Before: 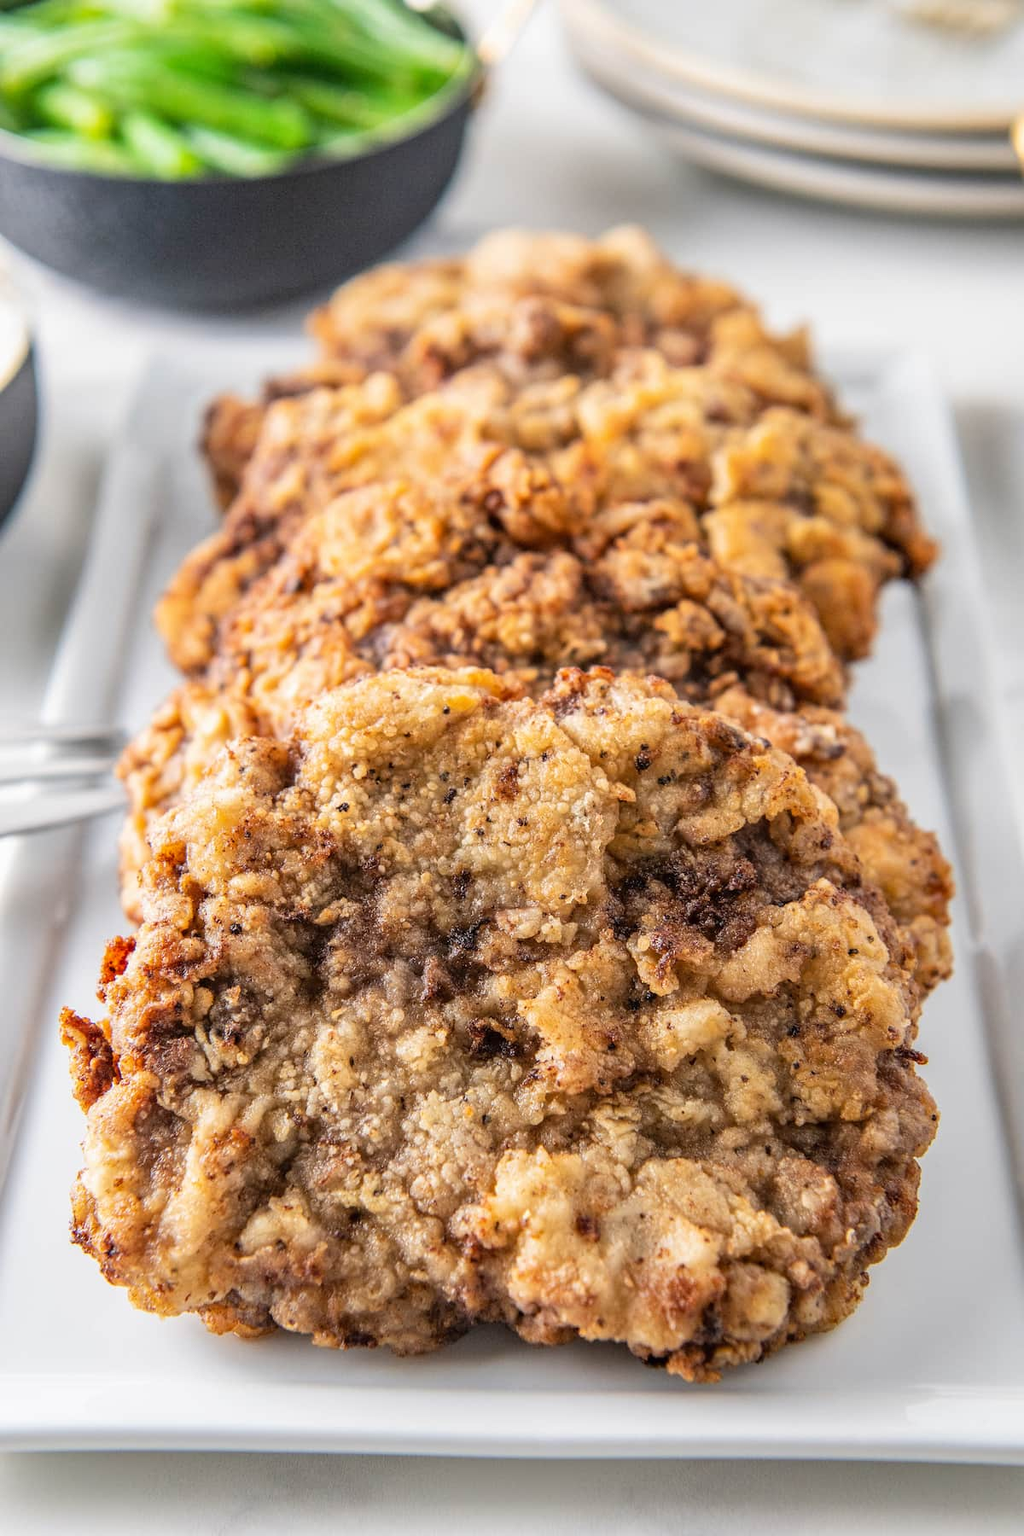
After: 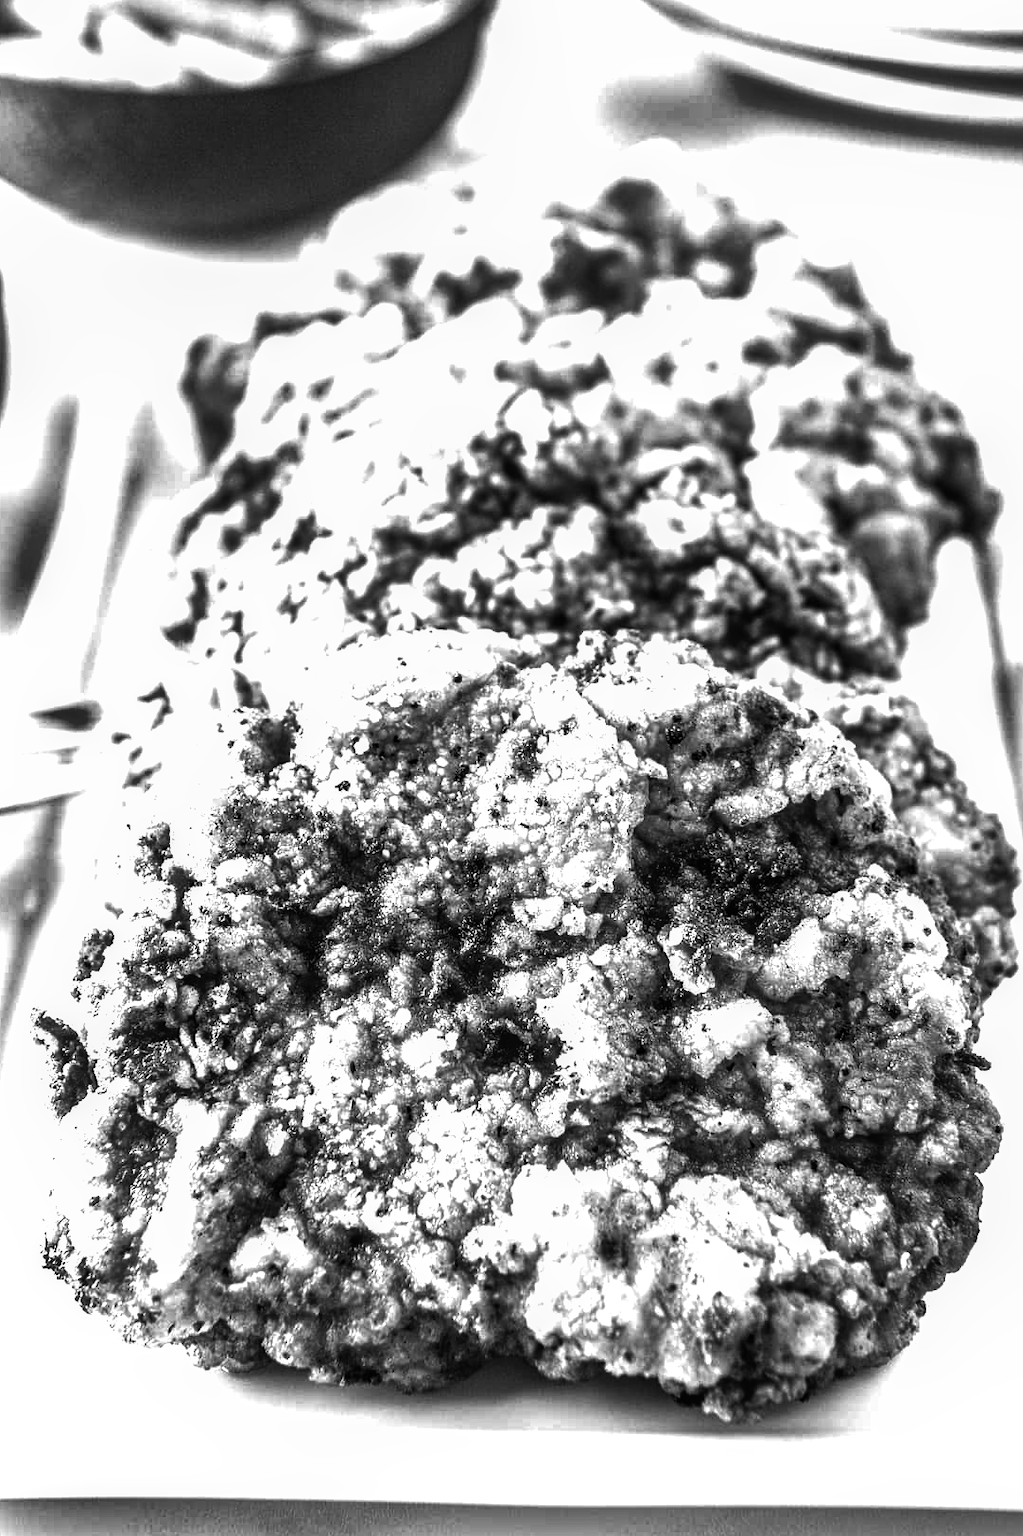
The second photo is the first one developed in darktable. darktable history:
exposure: black level correction 0, exposure 1 EV, compensate exposure bias true, compensate highlight preservation false
crop: left 3.305%, top 6.436%, right 6.389%, bottom 3.258%
contrast brightness saturation: contrast -0.03, brightness -0.59, saturation -1
local contrast: on, module defaults
shadows and highlights: low approximation 0.01, soften with gaussian
monochrome: on, module defaults
color balance: contrast 10%
